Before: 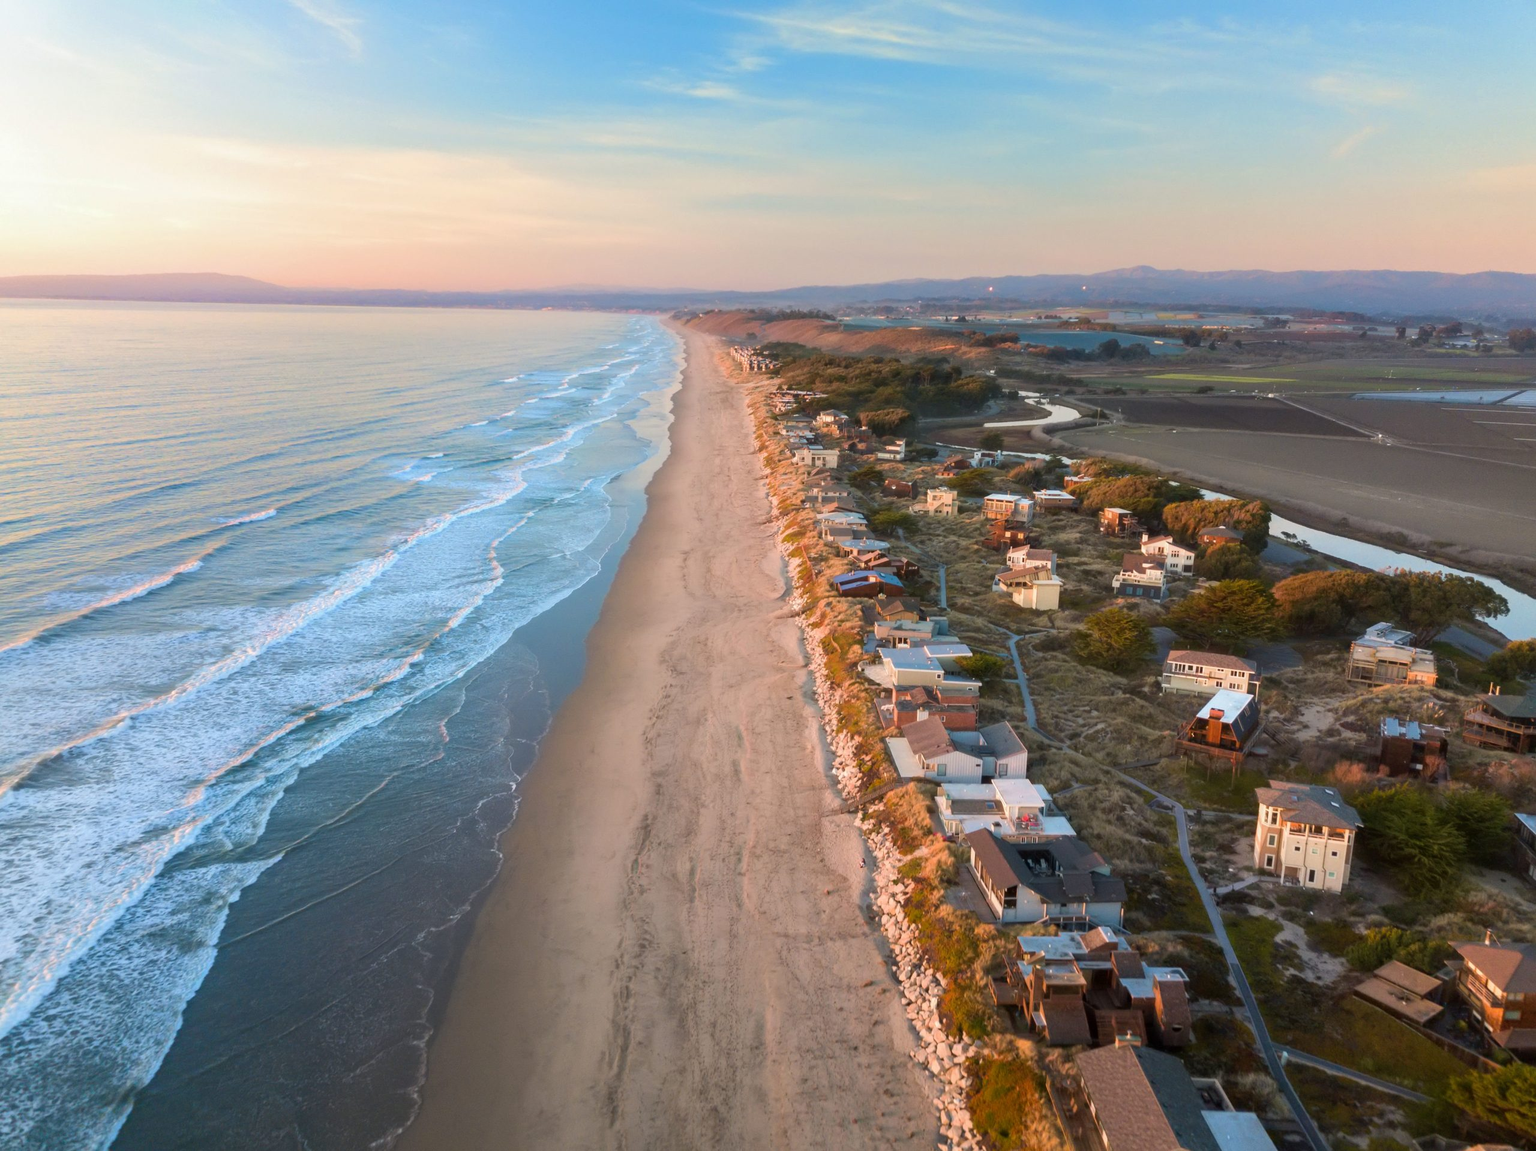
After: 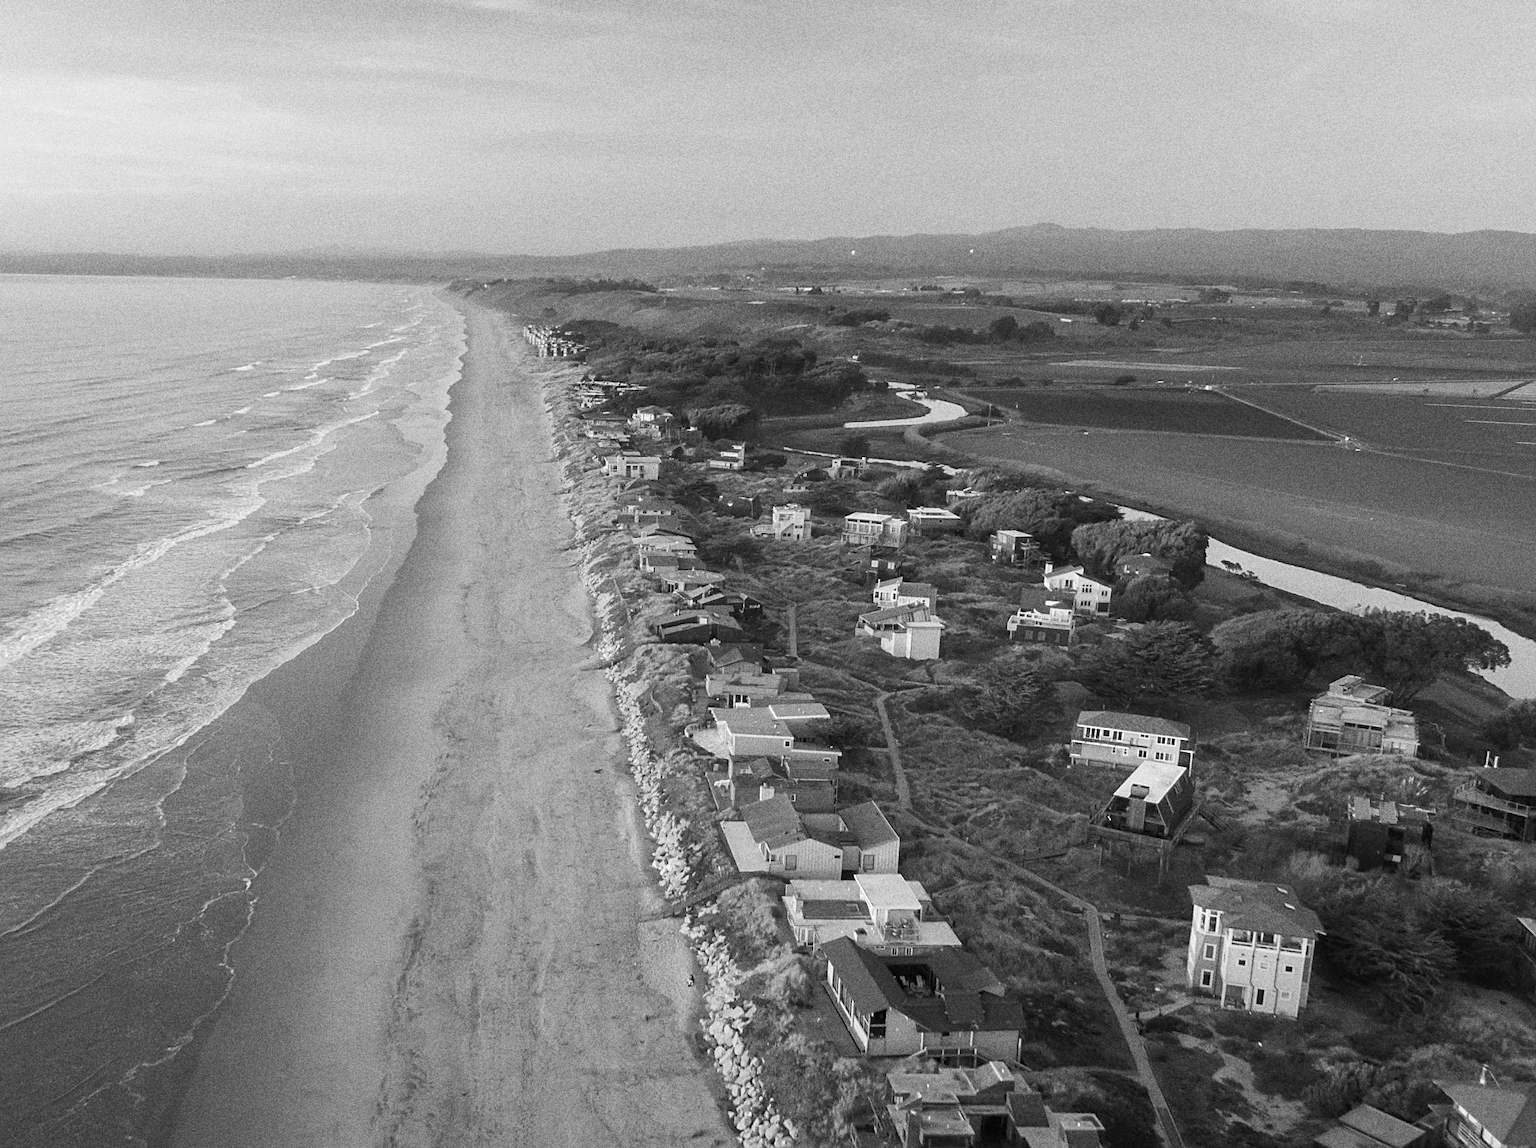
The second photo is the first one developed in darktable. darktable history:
sharpen: on, module defaults
color correction: highlights a* -20.17, highlights b* 20.27, shadows a* 20.03, shadows b* -20.46, saturation 0.43
monochrome: a 0, b 0, size 0.5, highlights 0.57
color zones: curves: ch0 [(0.068, 0.464) (0.25, 0.5) (0.48, 0.508) (0.75, 0.536) (0.886, 0.476) (0.967, 0.456)]; ch1 [(0.066, 0.456) (0.25, 0.5) (0.616, 0.508) (0.746, 0.56) (0.934, 0.444)]
tone equalizer: on, module defaults
crop and rotate: left 20.74%, top 7.912%, right 0.375%, bottom 13.378%
white balance: red 1, blue 1
grain: strength 49.07%
